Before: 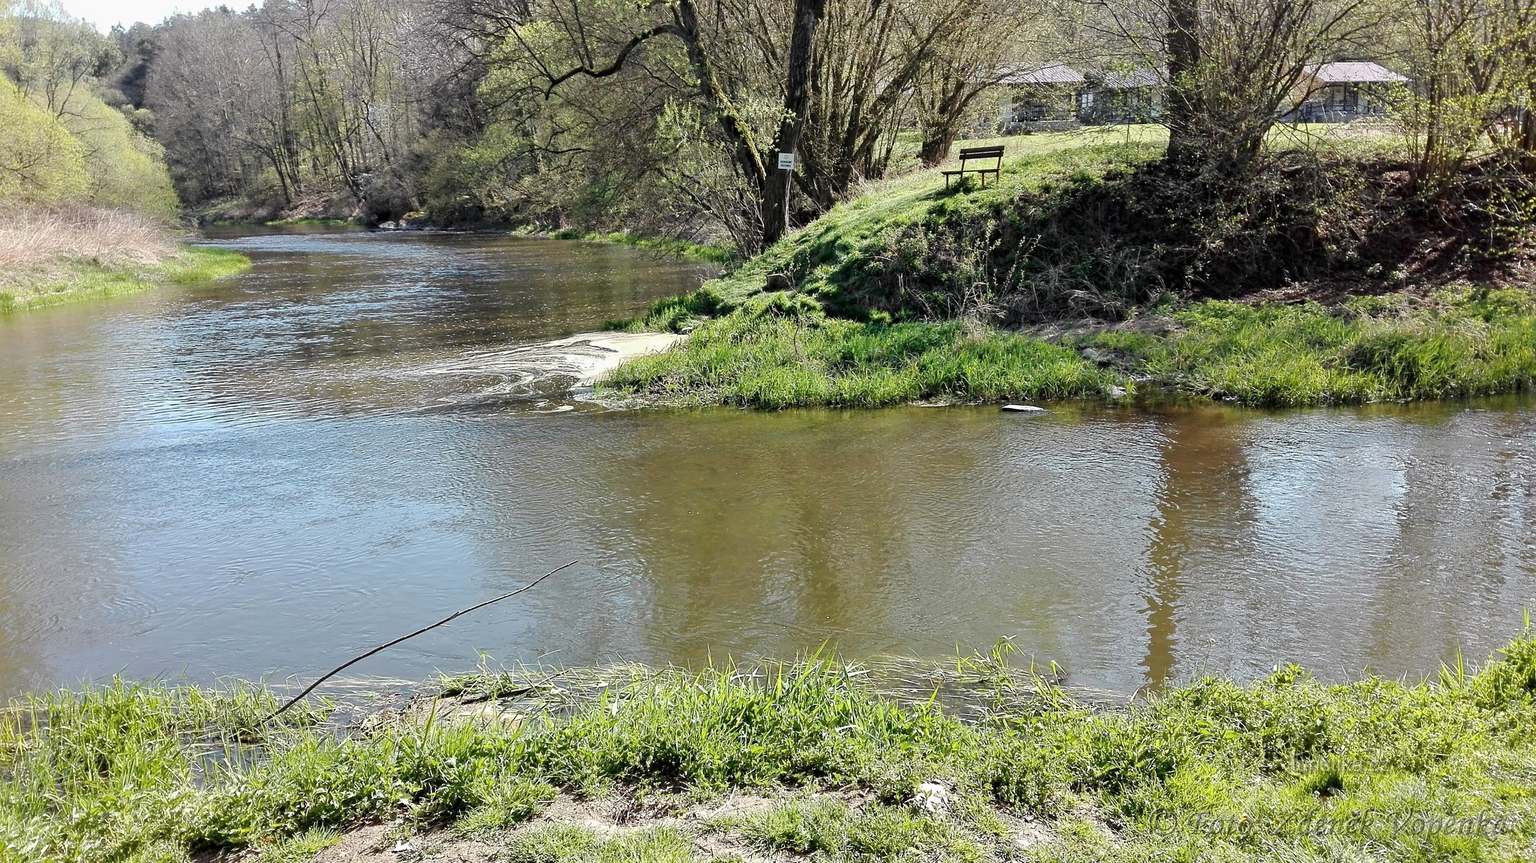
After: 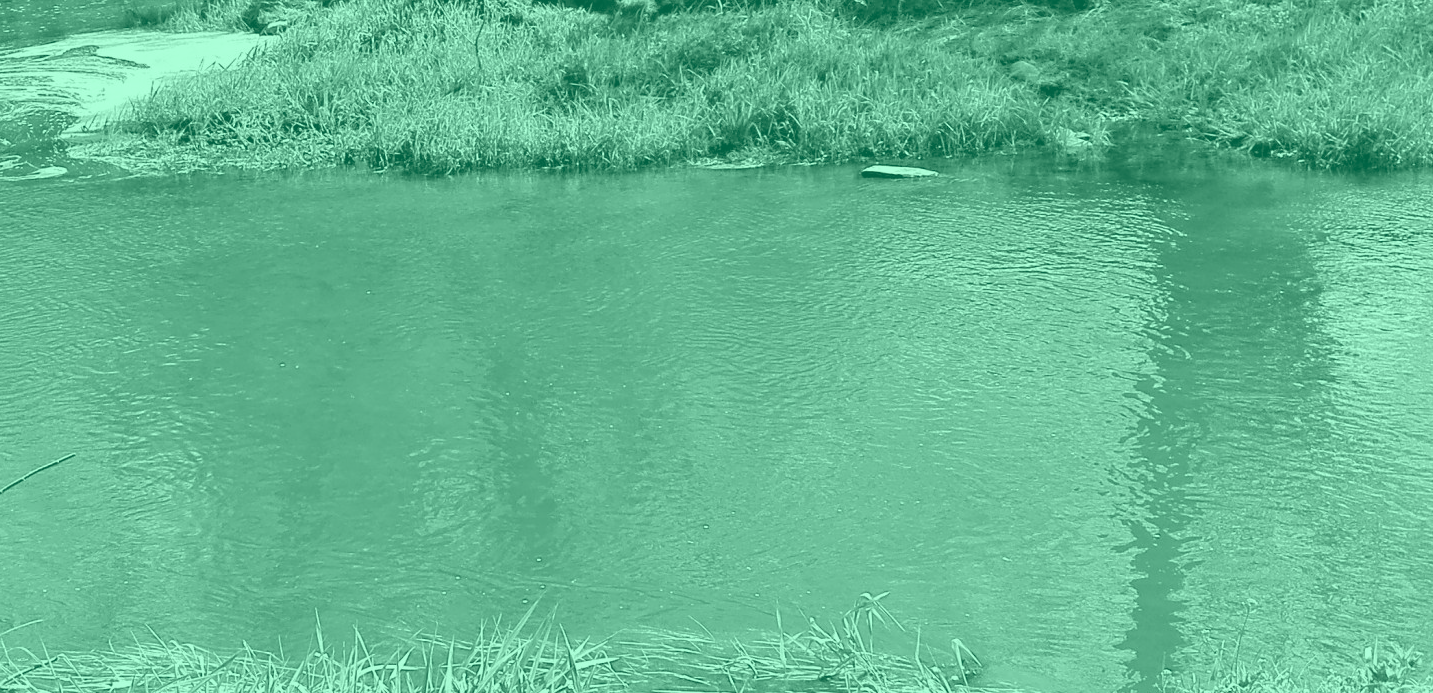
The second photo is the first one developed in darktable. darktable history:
colorize: hue 147.6°, saturation 65%, lightness 21.64%
crop: left 35.03%, top 36.625%, right 14.663%, bottom 20.057%
exposure: black level correction 0, exposure 0.7 EV, compensate exposure bias true, compensate highlight preservation false
